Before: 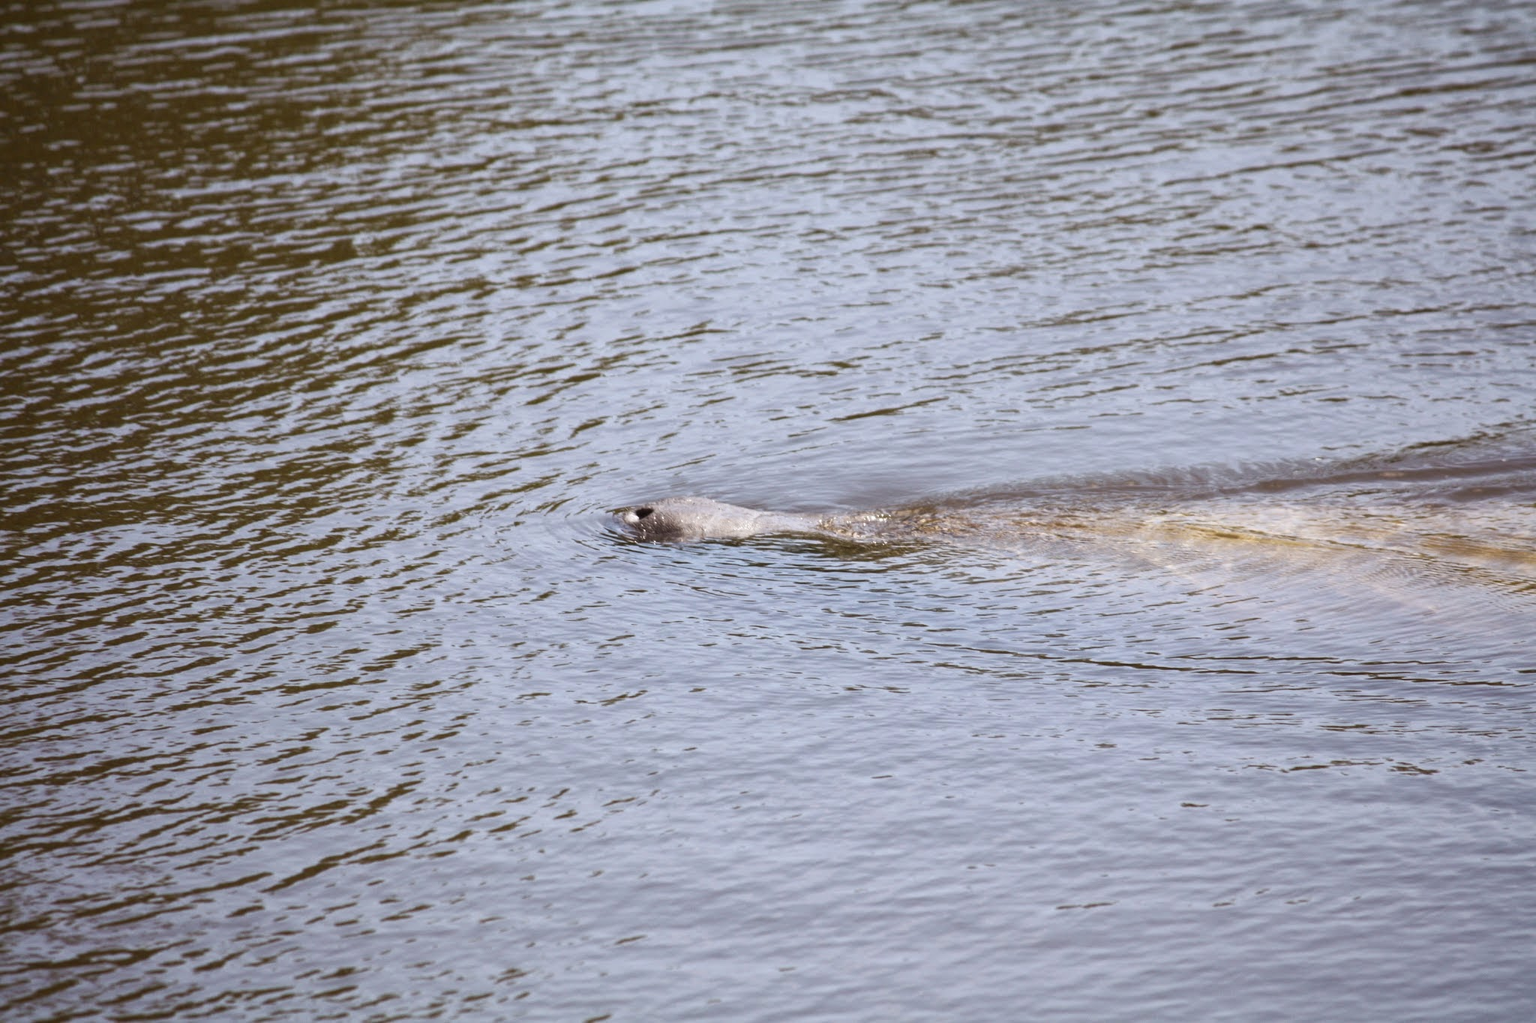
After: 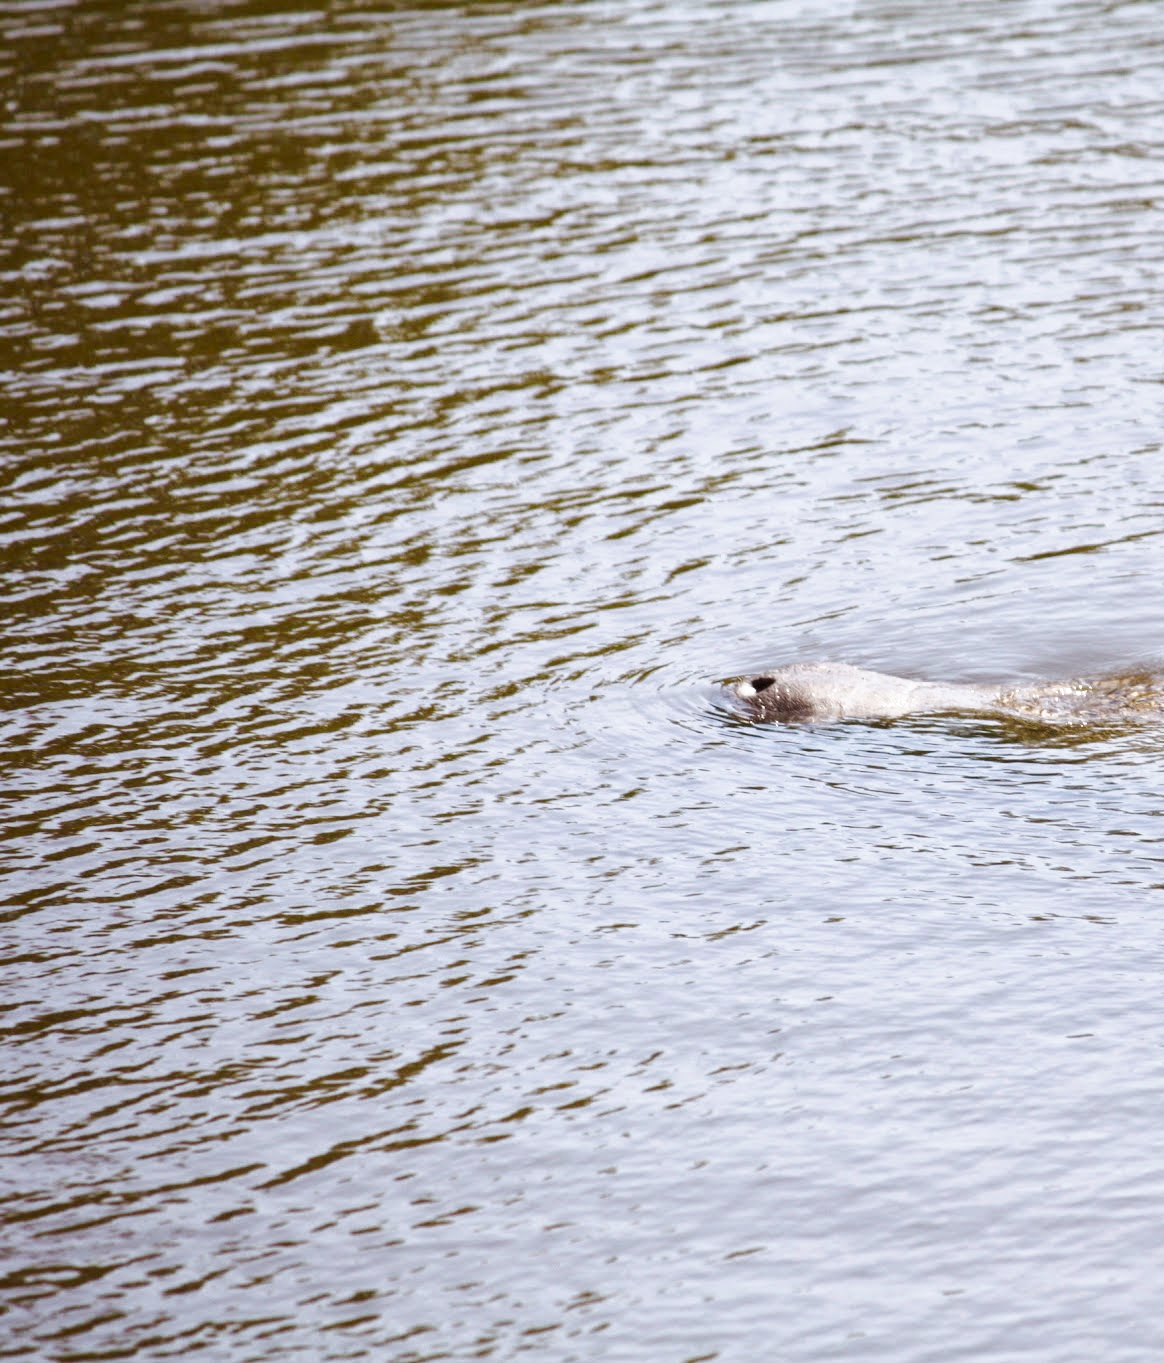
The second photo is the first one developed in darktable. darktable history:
crop: left 4.722%, right 38.395%
tone curve: curves: ch0 [(0, 0) (0.035, 0.017) (0.131, 0.108) (0.279, 0.279) (0.476, 0.554) (0.617, 0.693) (0.704, 0.77) (0.801, 0.854) (0.895, 0.927) (1, 0.976)]; ch1 [(0, 0) (0.318, 0.278) (0.444, 0.427) (0.493, 0.488) (0.504, 0.497) (0.537, 0.538) (0.594, 0.616) (0.746, 0.764) (1, 1)]; ch2 [(0, 0) (0.316, 0.292) (0.381, 0.37) (0.423, 0.448) (0.476, 0.482) (0.502, 0.495) (0.529, 0.547) (0.583, 0.608) (0.639, 0.657) (0.7, 0.7) (0.861, 0.808) (1, 0.951)], preserve colors none
color balance rgb: shadows lift › chroma 0.928%, shadows lift › hue 110.97°, perceptual saturation grading › global saturation -9.493%, perceptual saturation grading › highlights -26.329%, perceptual saturation grading › shadows 21.778%, perceptual brilliance grading › global brilliance 12.332%, global vibrance 20%
